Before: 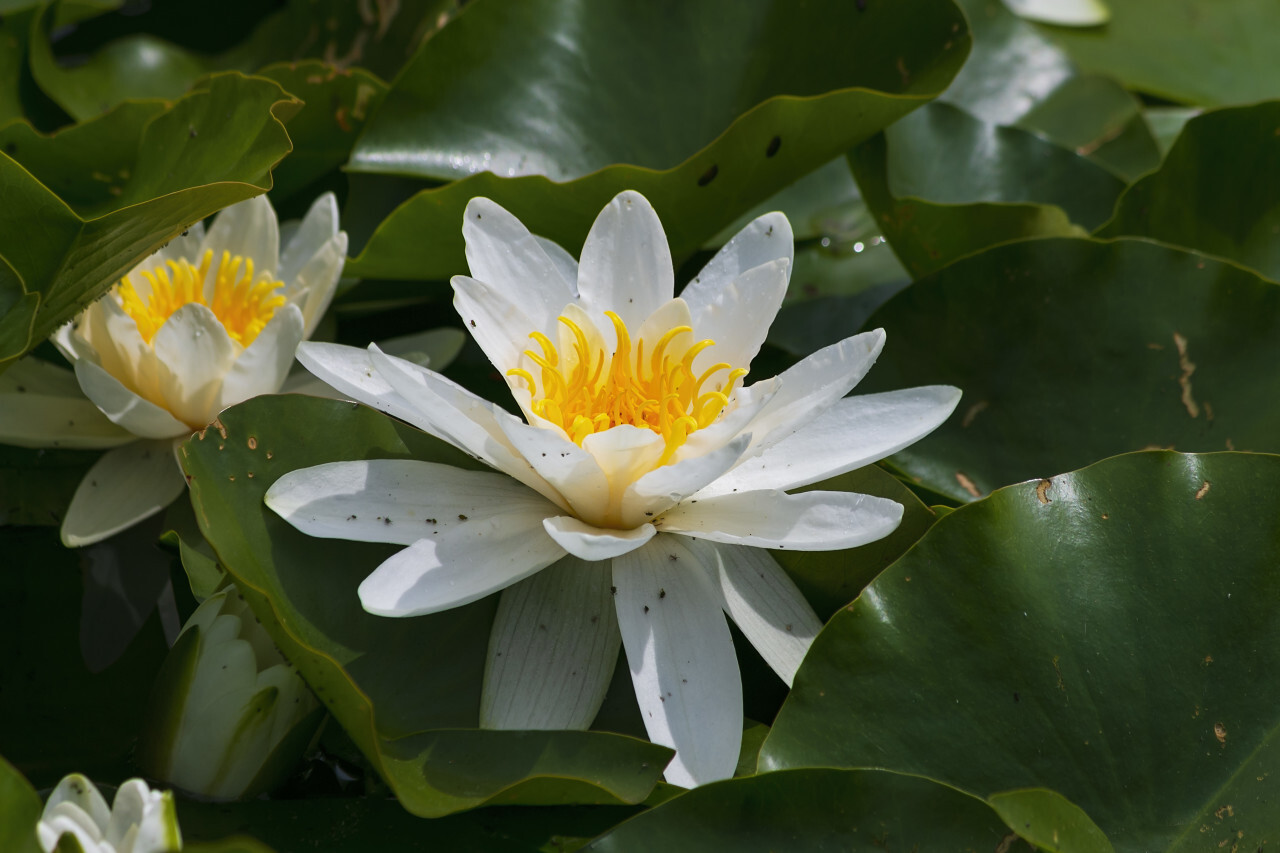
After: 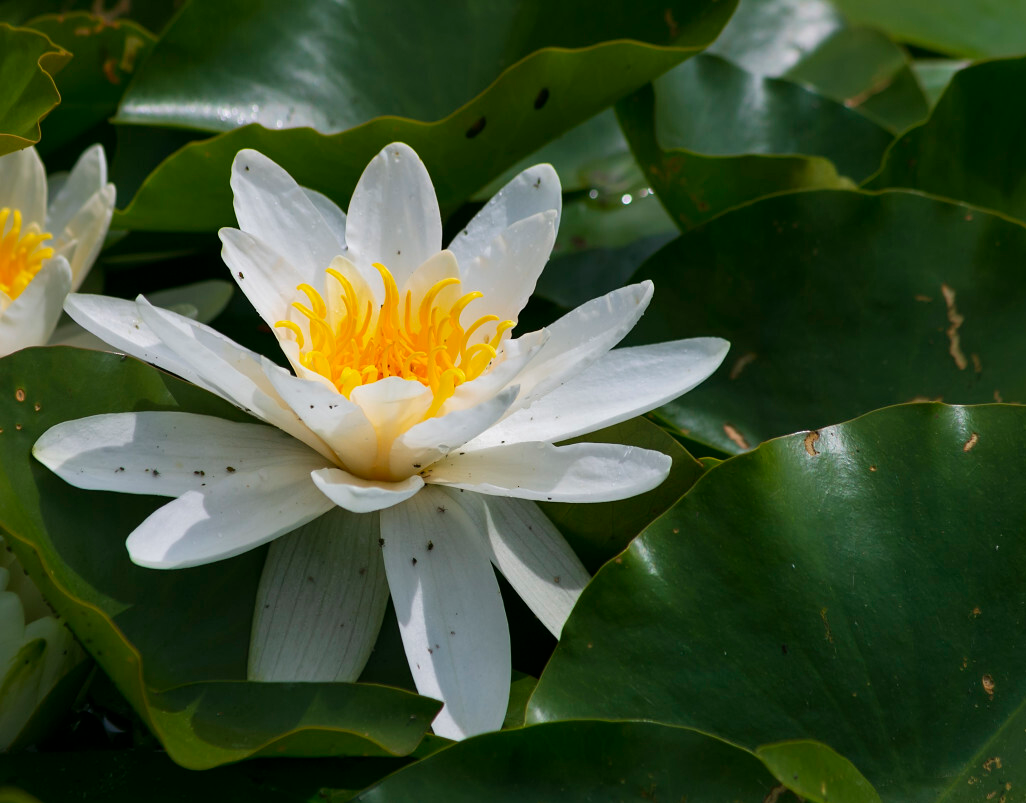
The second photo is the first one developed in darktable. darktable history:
crop and rotate: left 18.133%, top 5.846%, right 1.671%
